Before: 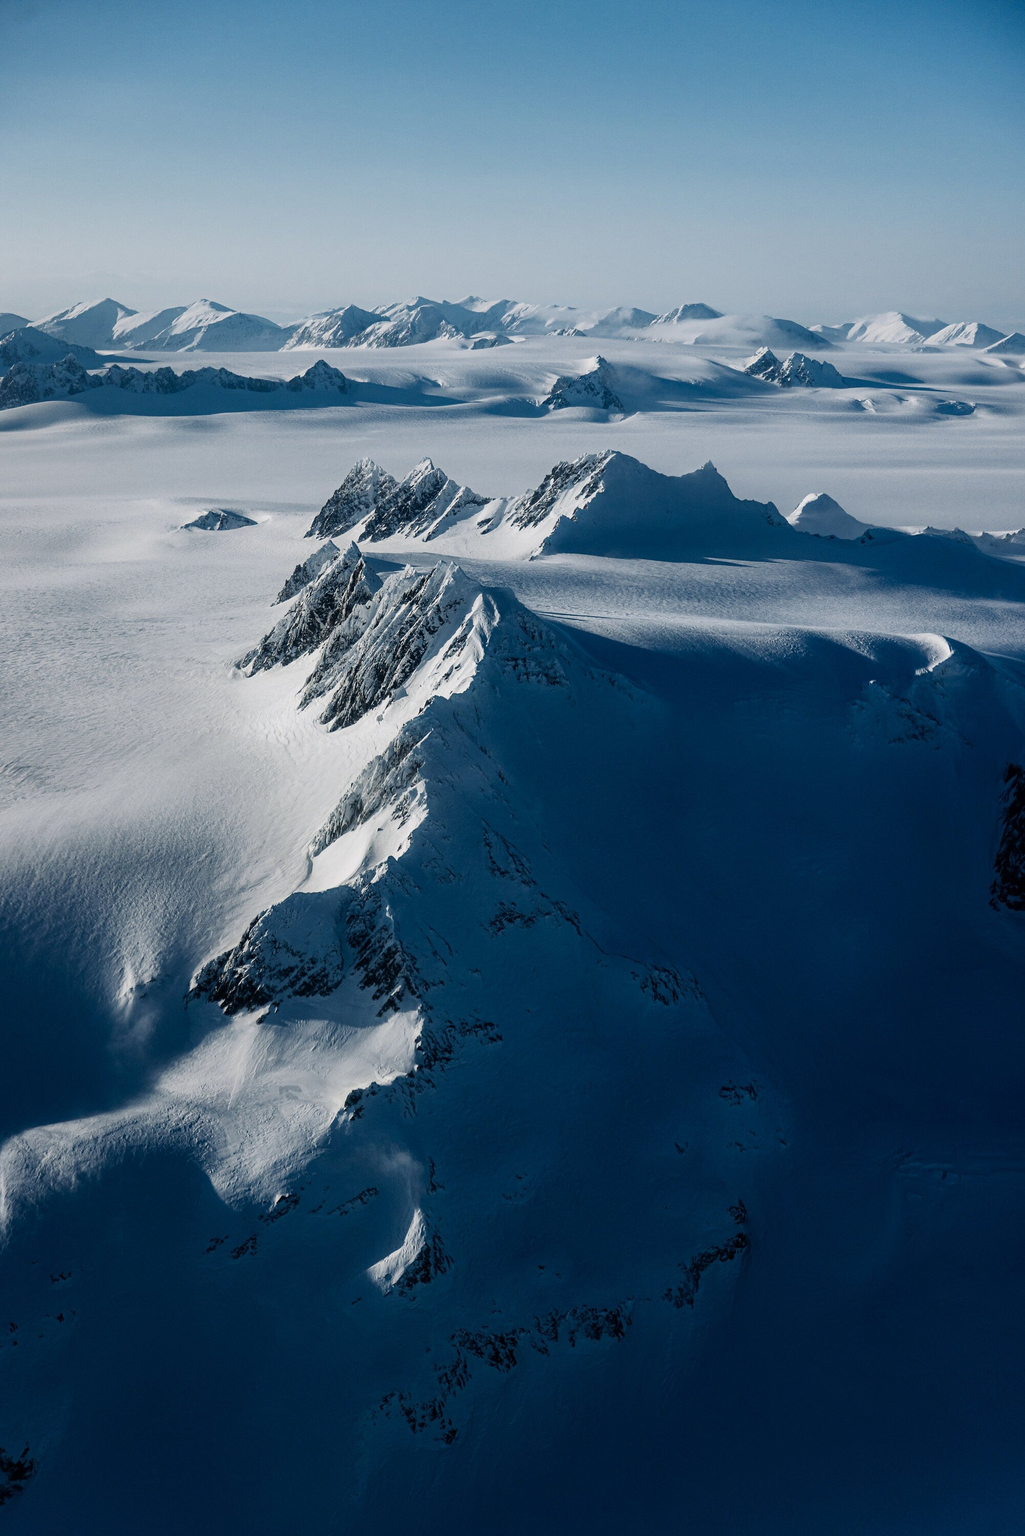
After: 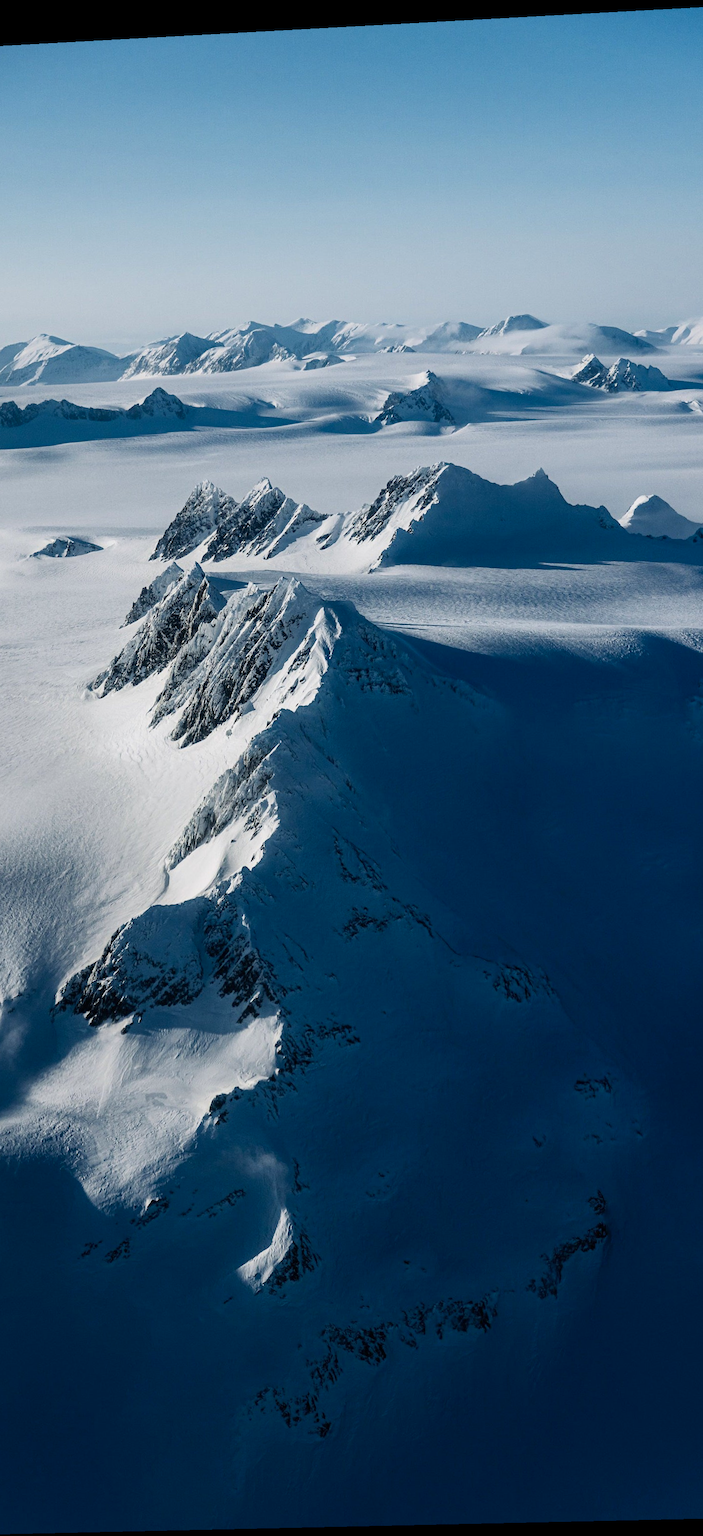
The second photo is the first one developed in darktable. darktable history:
contrast brightness saturation: contrast 0.1, brightness 0.03, saturation 0.09
crop: left 15.419%, right 17.914%
rotate and perspective: rotation -2.22°, lens shift (horizontal) -0.022, automatic cropping off
